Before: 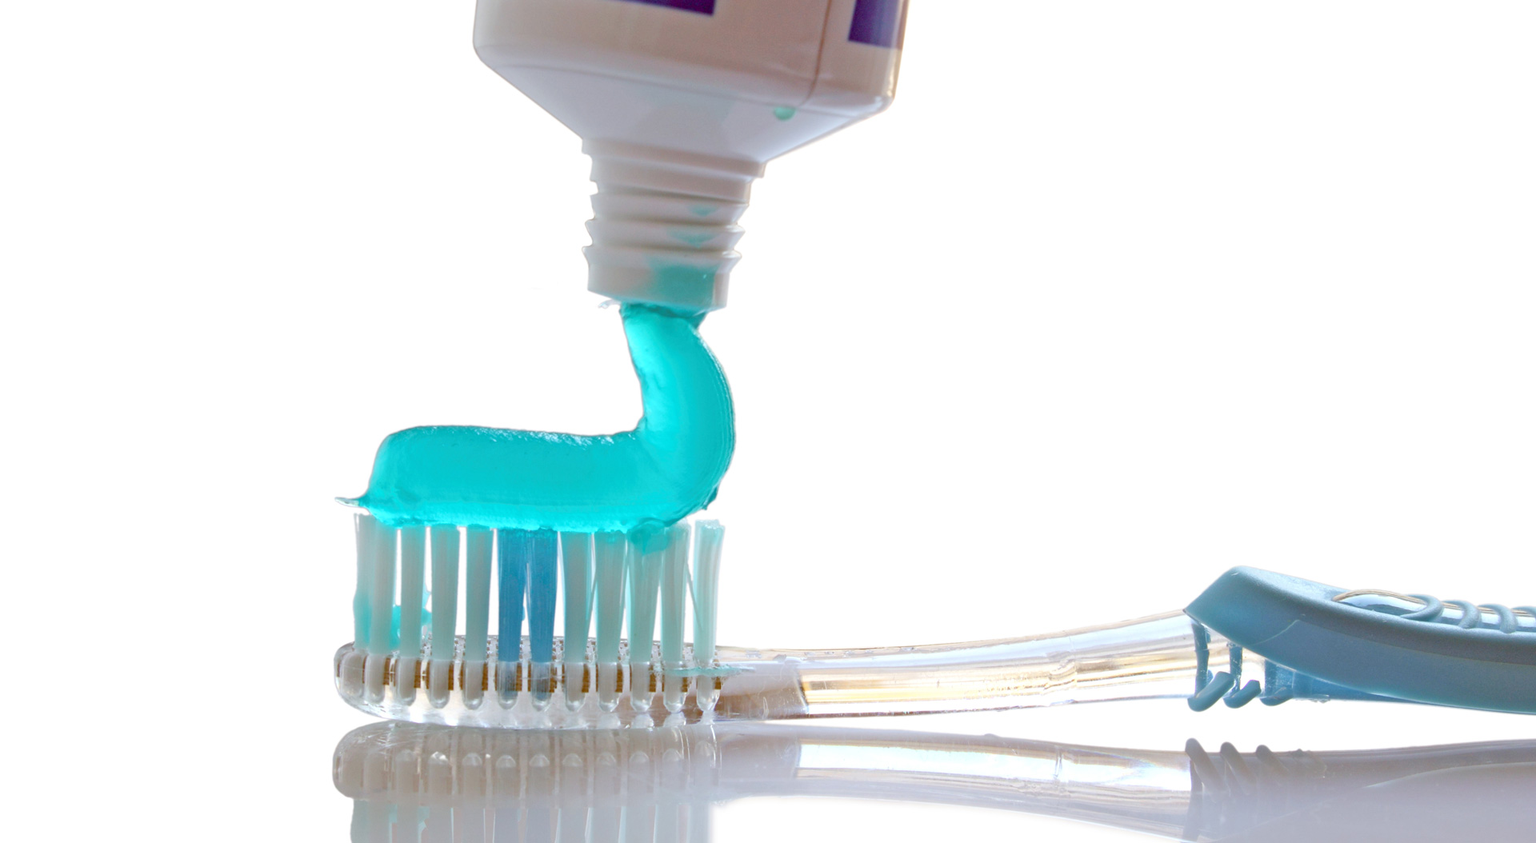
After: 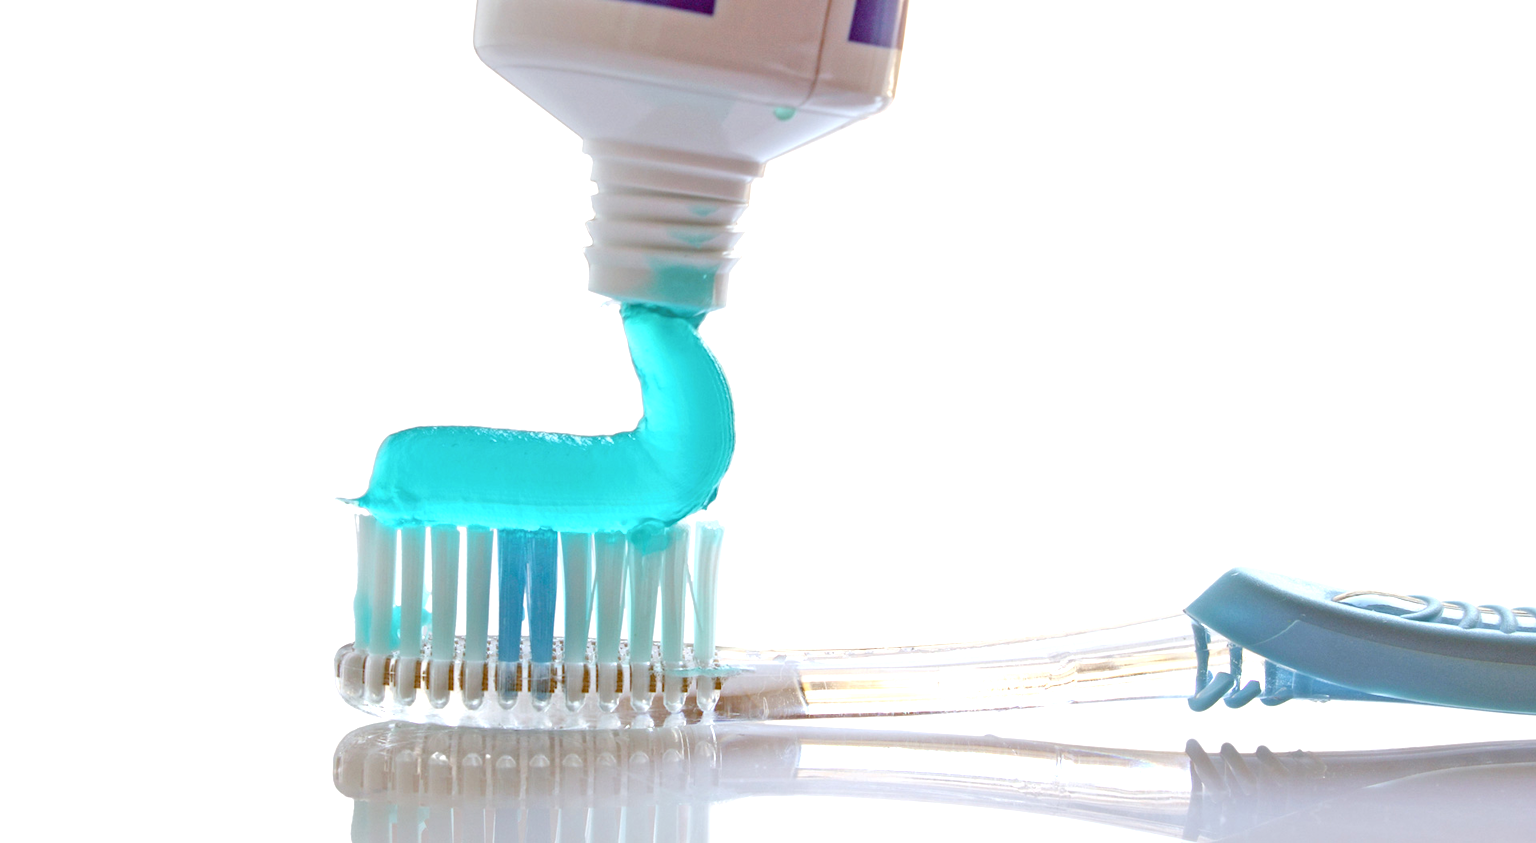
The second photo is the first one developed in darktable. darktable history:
contrast brightness saturation: contrast -0.1, saturation -0.1
exposure: exposure 0.6 EV, compensate highlight preservation false
local contrast: detail 130%
